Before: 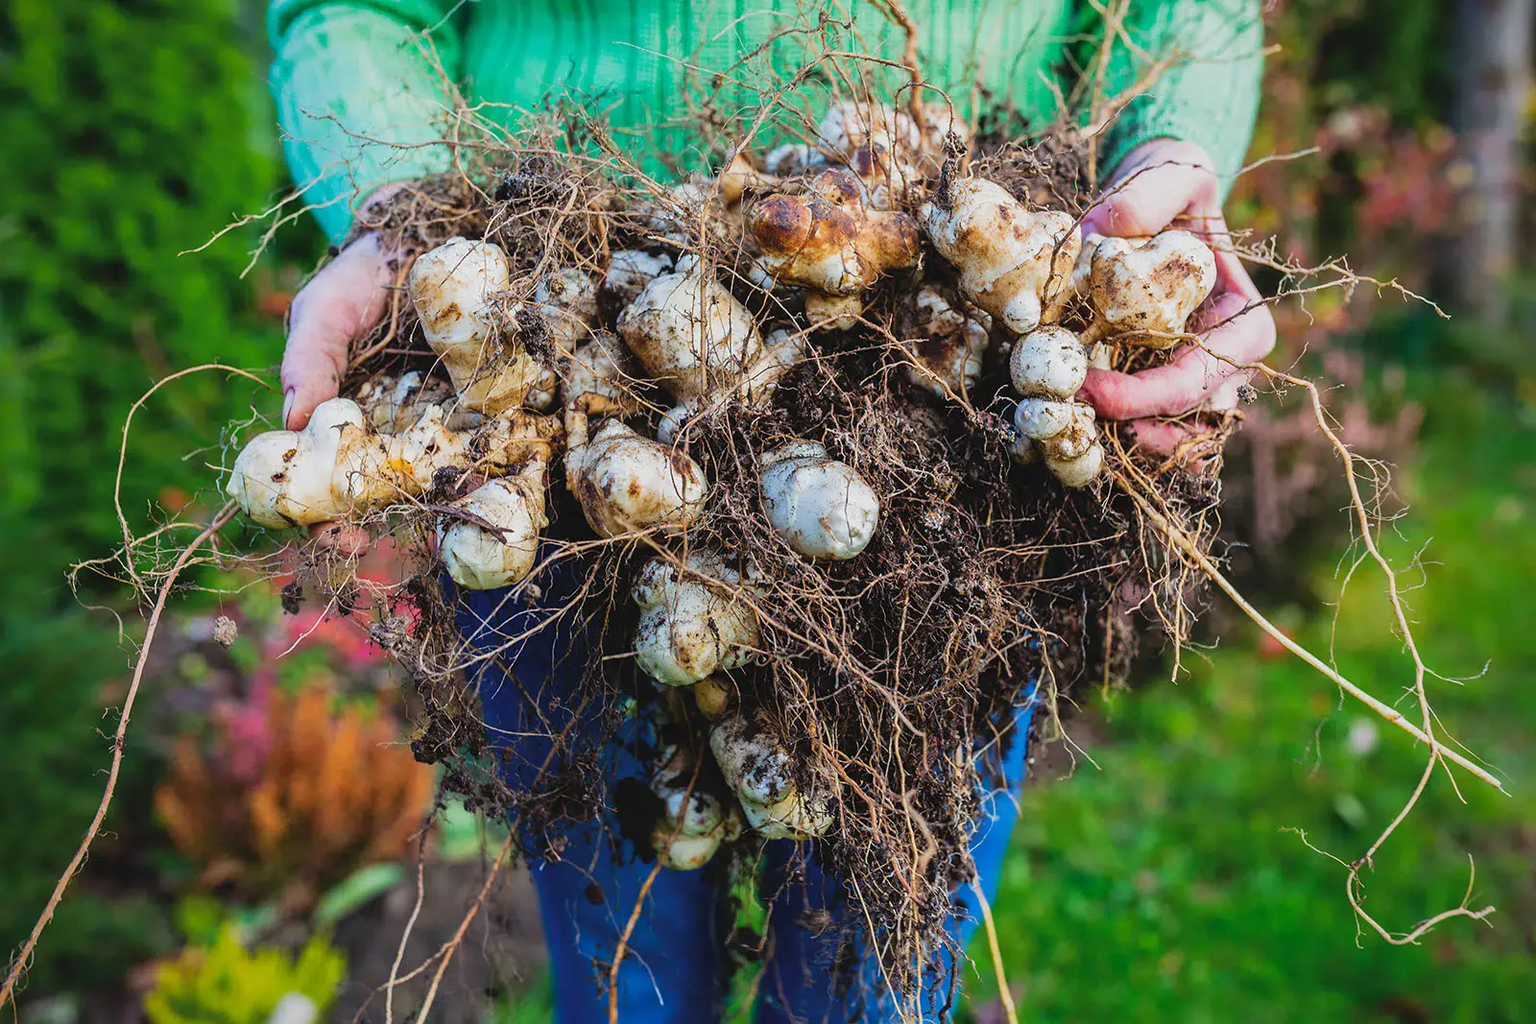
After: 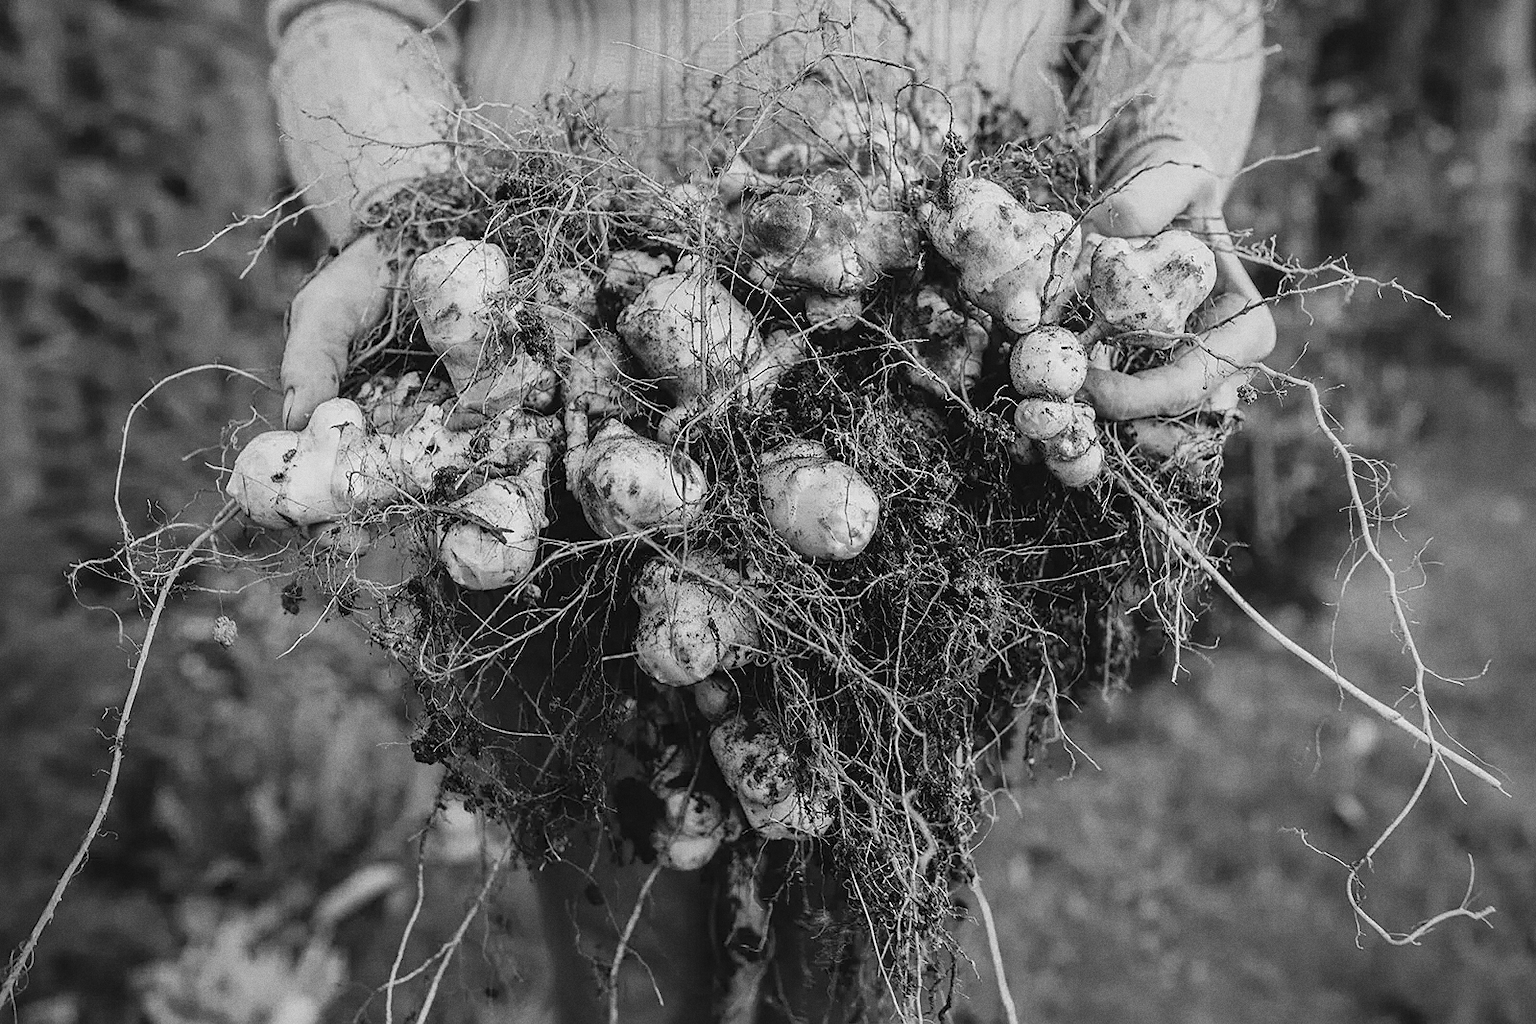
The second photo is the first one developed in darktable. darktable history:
monochrome: a -35.87, b 49.73, size 1.7
sharpen: radius 1.272, amount 0.305, threshold 0
grain: coarseness 0.09 ISO
